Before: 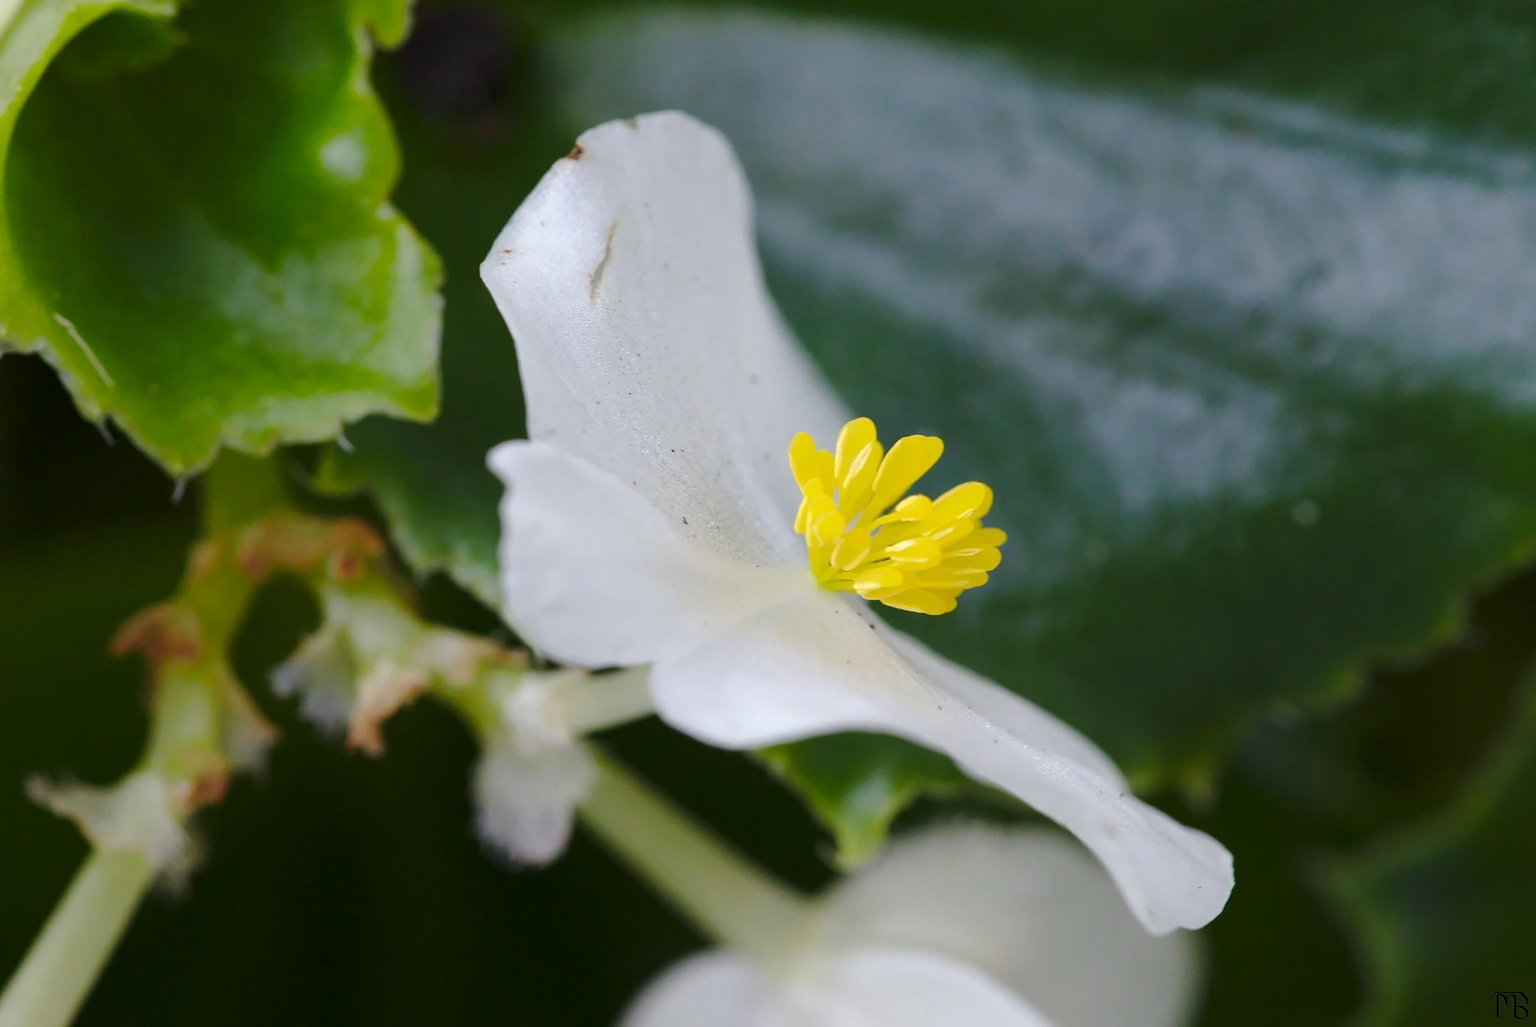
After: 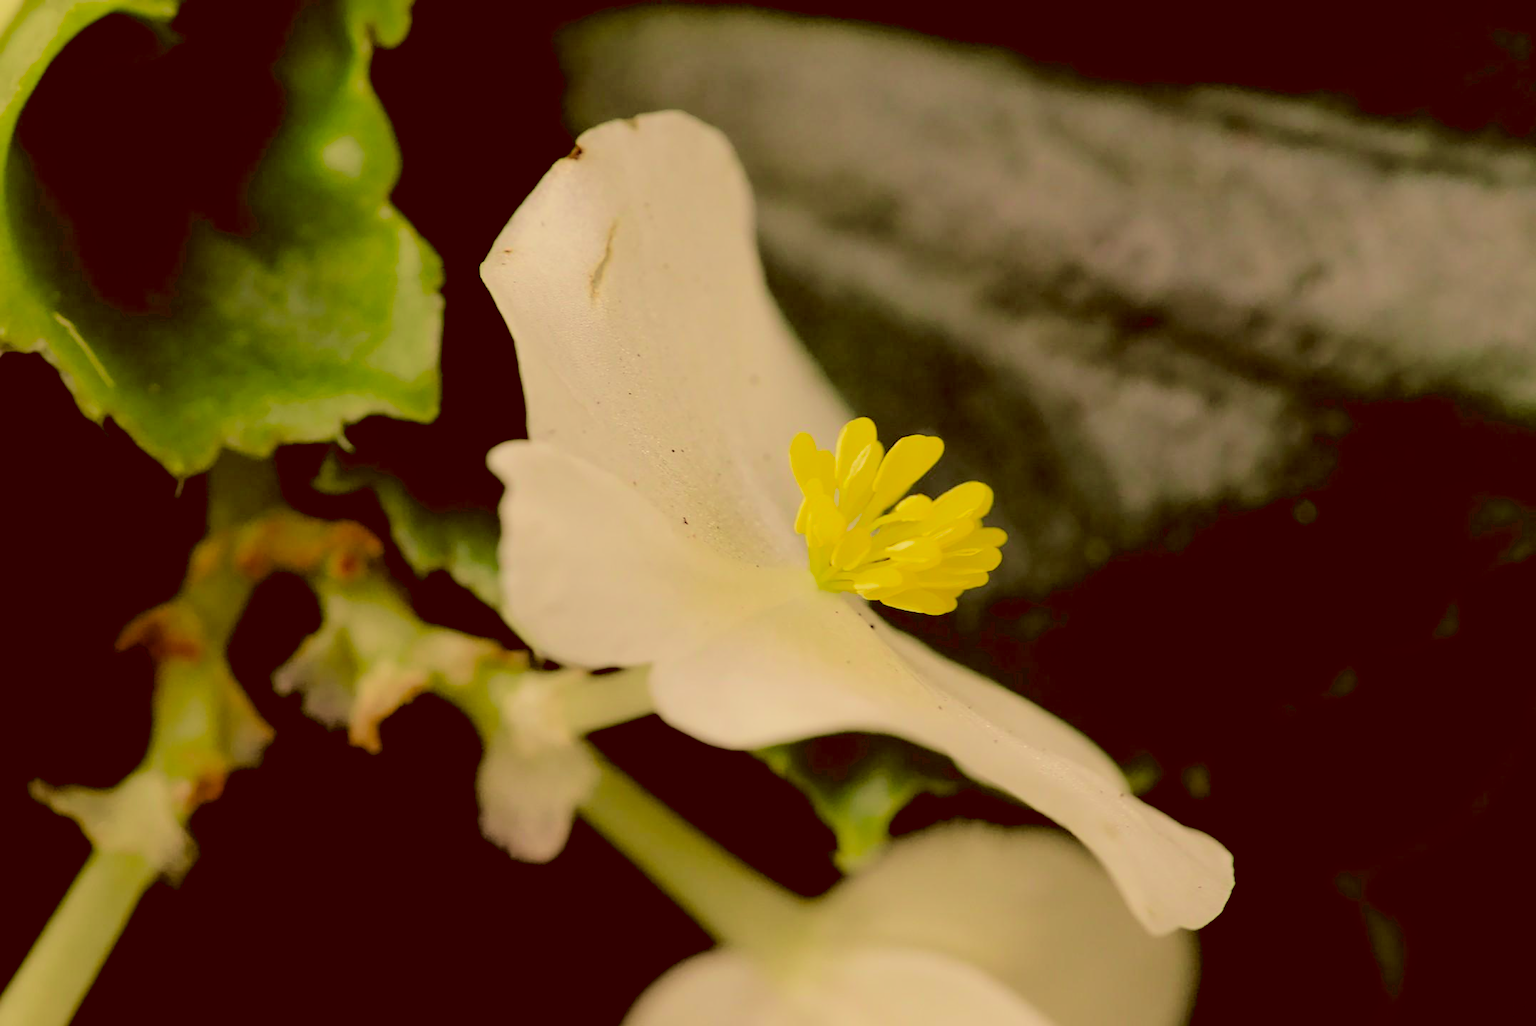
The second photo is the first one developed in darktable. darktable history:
velvia: strength 44.5%
filmic rgb: black relative exposure -2.84 EV, white relative exposure 4.56 EV, hardness 1.72, contrast 1.236, color science v6 (2022)
color correction: highlights a* 1.22, highlights b* 24.74, shadows a* 16.13, shadows b* 24.92
